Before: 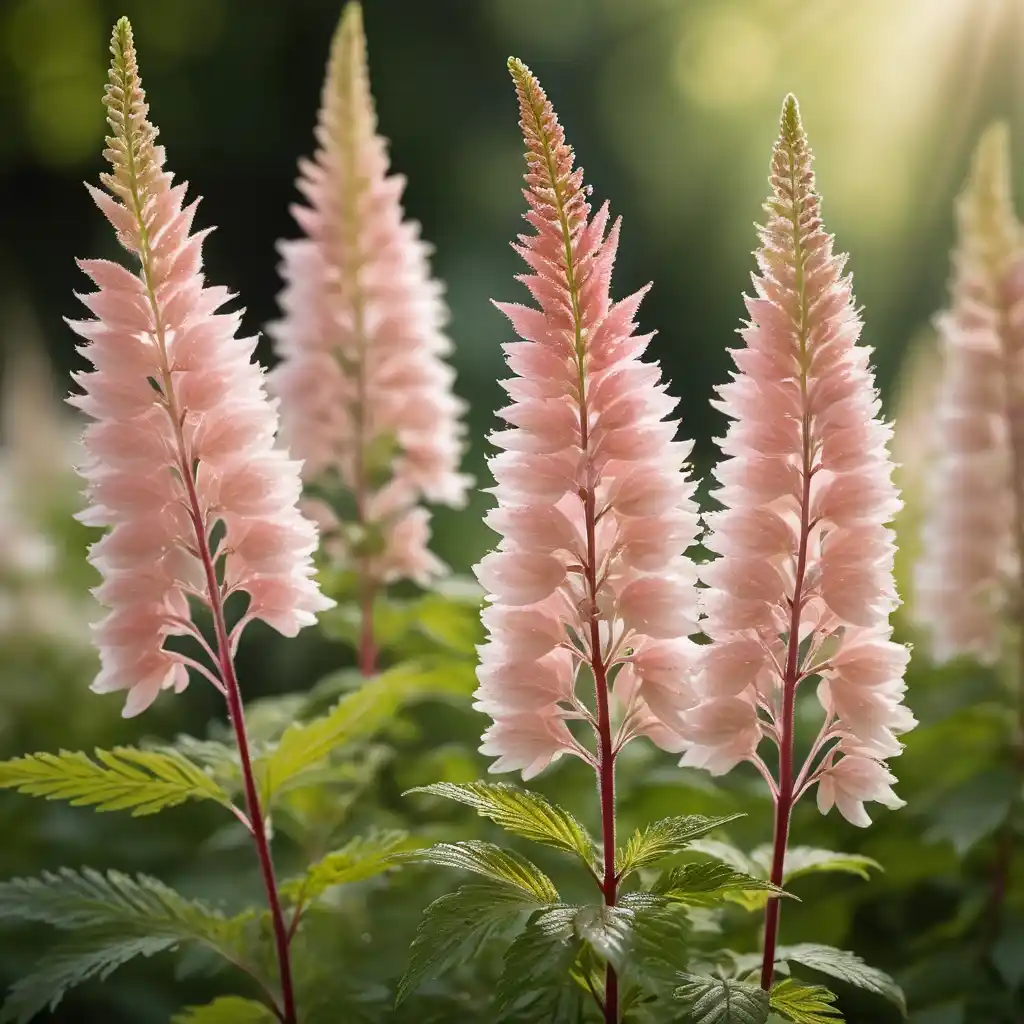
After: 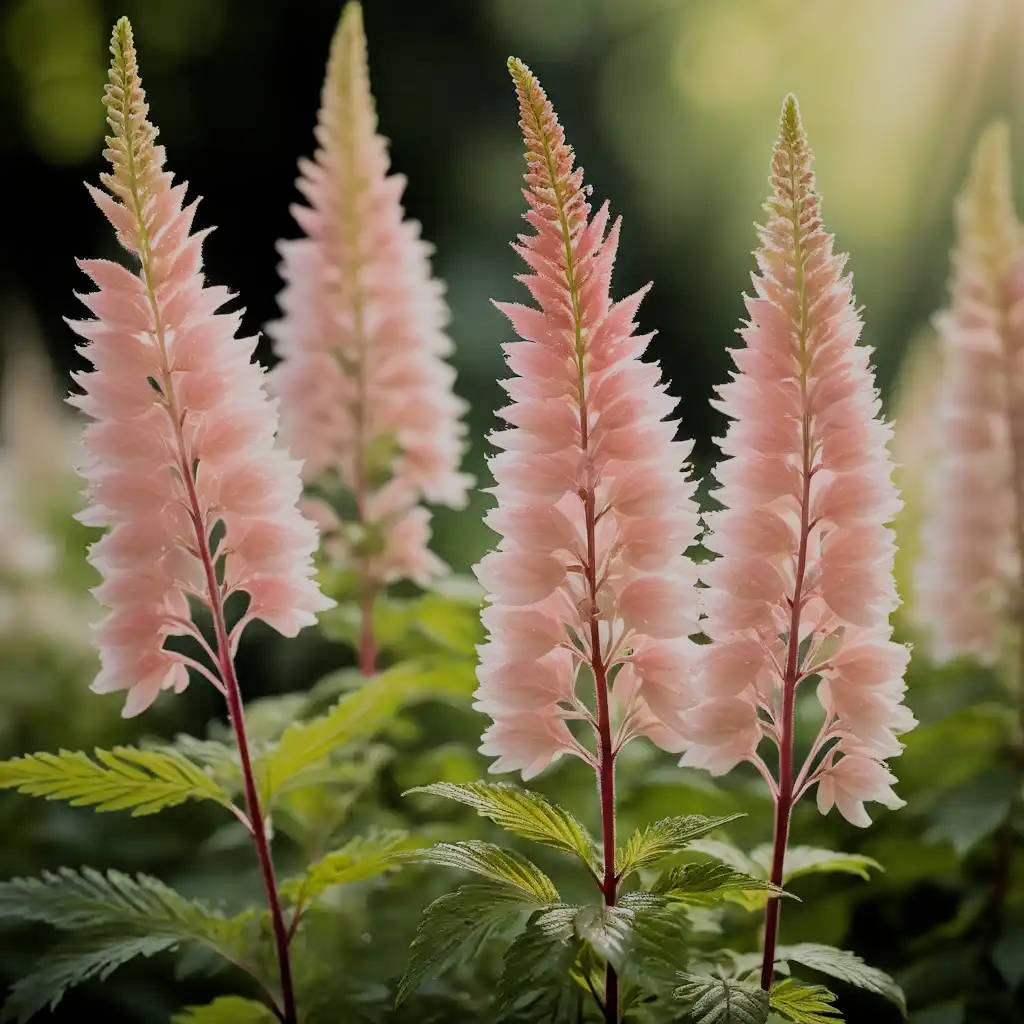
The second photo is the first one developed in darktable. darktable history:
filmic rgb: black relative exposure -6.15 EV, white relative exposure 6.96 EV, hardness 2.23, color science v6 (2022)
tone equalizer: on, module defaults
